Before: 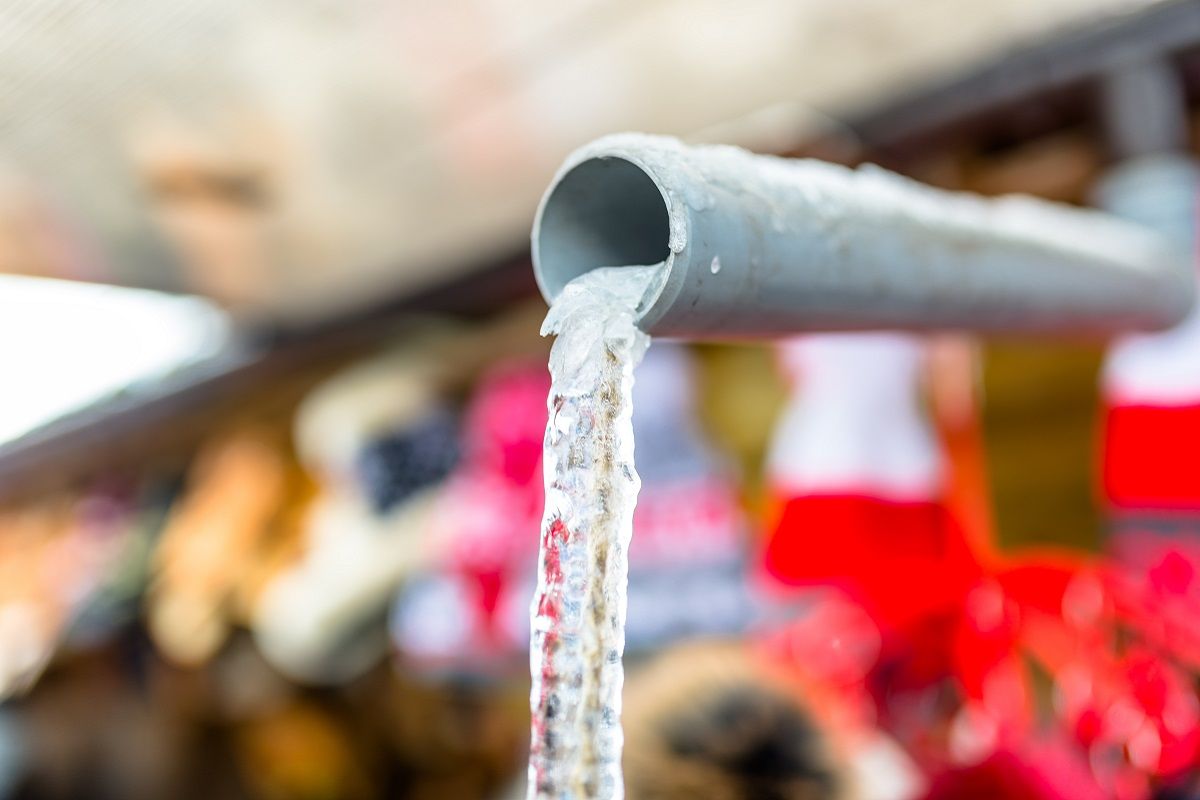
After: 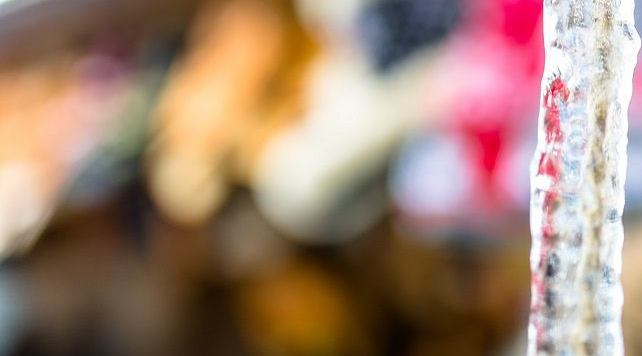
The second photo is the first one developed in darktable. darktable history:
crop and rotate: top 55.211%, right 46.454%, bottom 0.179%
